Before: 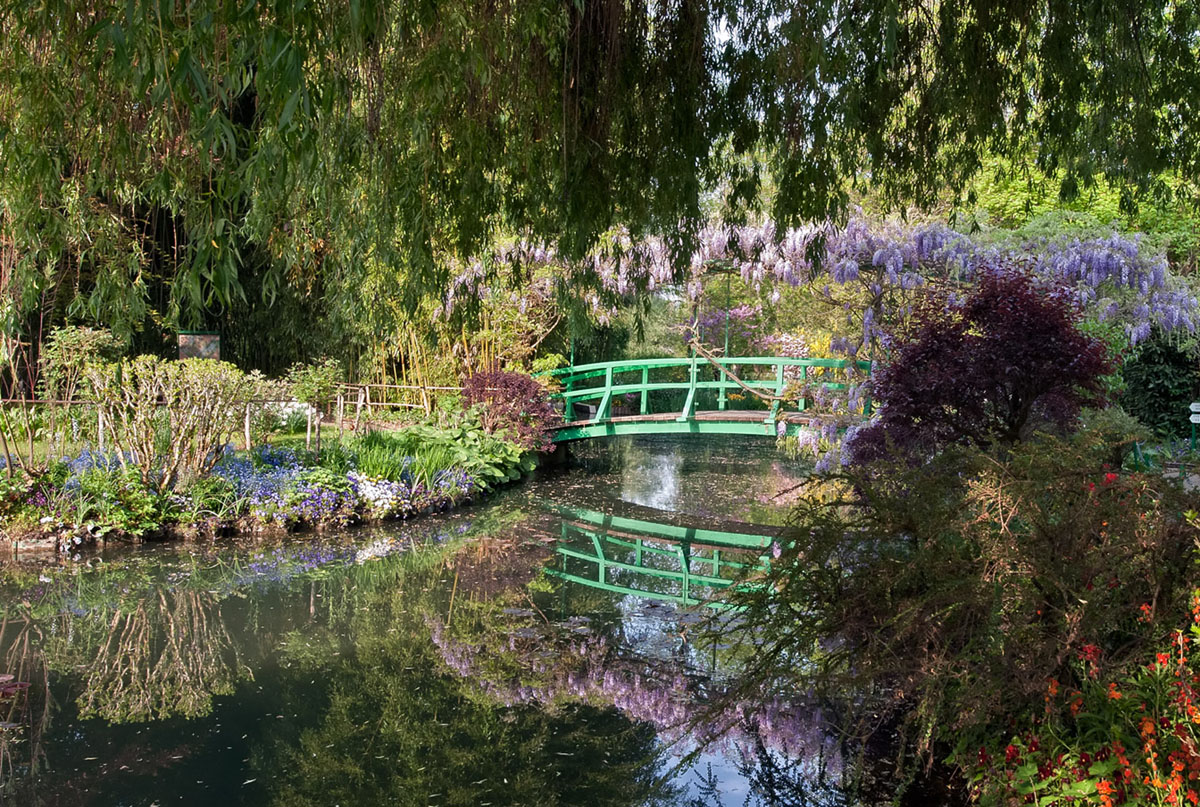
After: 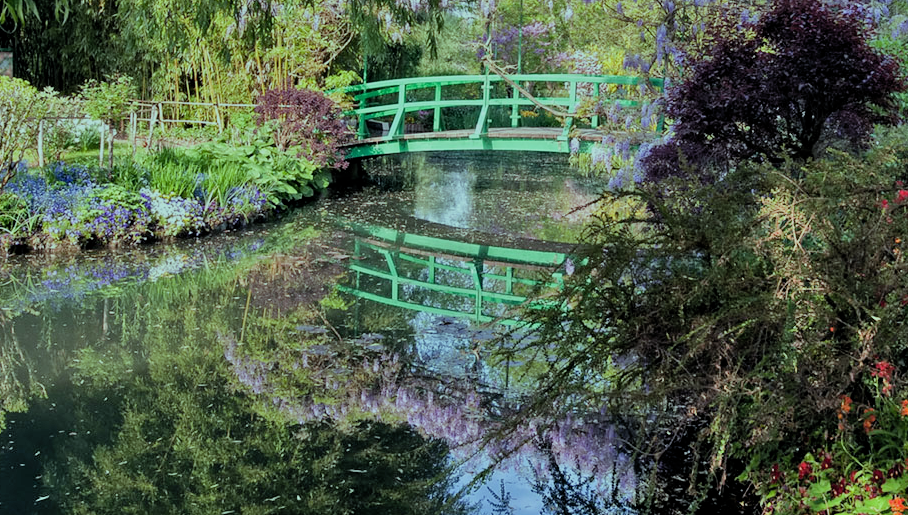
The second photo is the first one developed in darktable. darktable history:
color balance: mode lift, gamma, gain (sRGB), lift [0.997, 0.979, 1.021, 1.011], gamma [1, 1.084, 0.916, 0.998], gain [1, 0.87, 1.13, 1.101], contrast 4.55%, contrast fulcrum 38.24%, output saturation 104.09%
shadows and highlights: low approximation 0.01, soften with gaussian
levels: levels [0, 0.492, 0.984]
crop and rotate: left 17.299%, top 35.115%, right 7.015%, bottom 1.024%
filmic rgb: black relative exposure -8.79 EV, white relative exposure 4.98 EV, threshold 3 EV, target black luminance 0%, hardness 3.77, latitude 66.33%, contrast 0.822, shadows ↔ highlights balance 20%, color science v5 (2021), contrast in shadows safe, contrast in highlights safe, enable highlight reconstruction true
